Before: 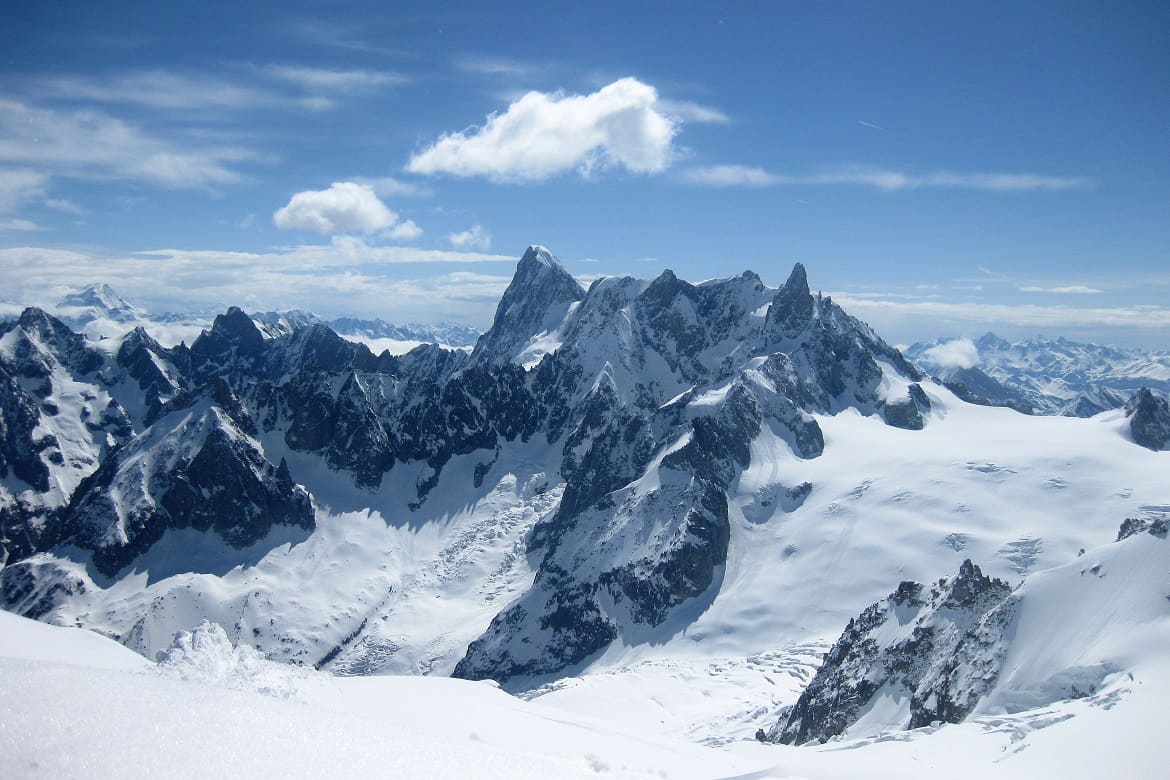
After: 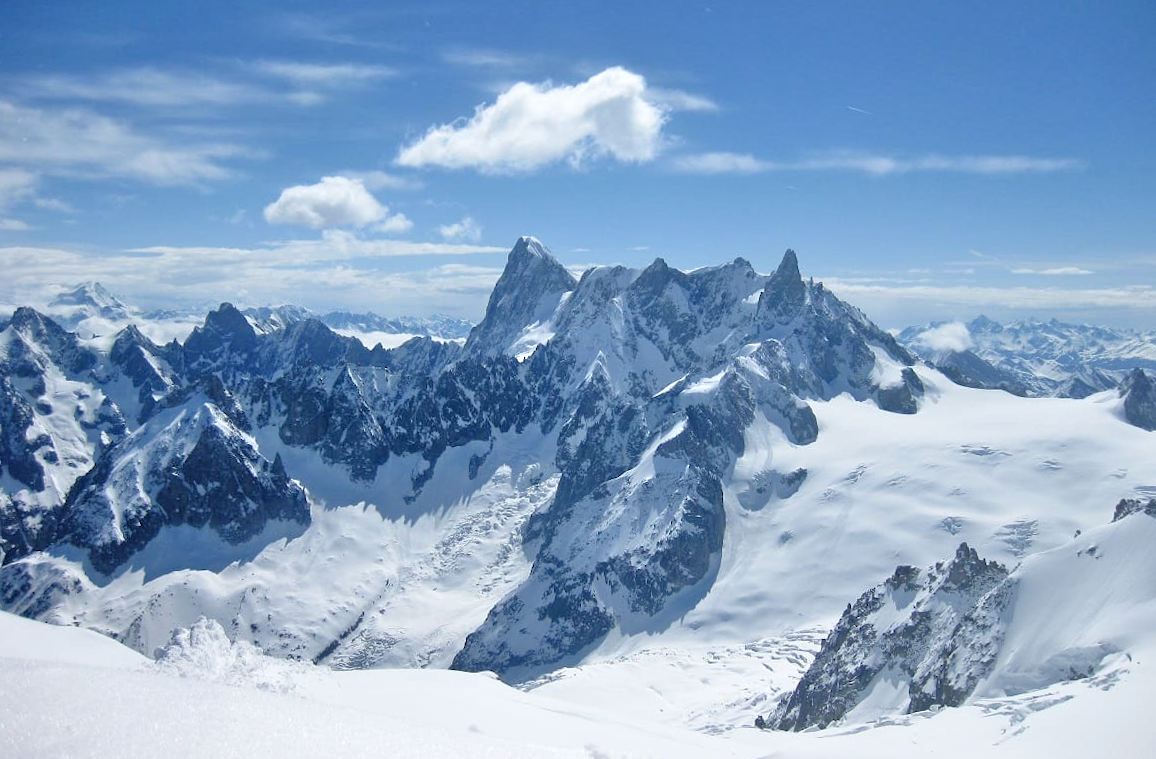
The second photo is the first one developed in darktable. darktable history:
tone equalizer: -7 EV 0.15 EV, -6 EV 0.6 EV, -5 EV 1.15 EV, -4 EV 1.33 EV, -3 EV 1.15 EV, -2 EV 0.6 EV, -1 EV 0.15 EV, mask exposure compensation -0.5 EV
rotate and perspective: rotation -1°, crop left 0.011, crop right 0.989, crop top 0.025, crop bottom 0.975
